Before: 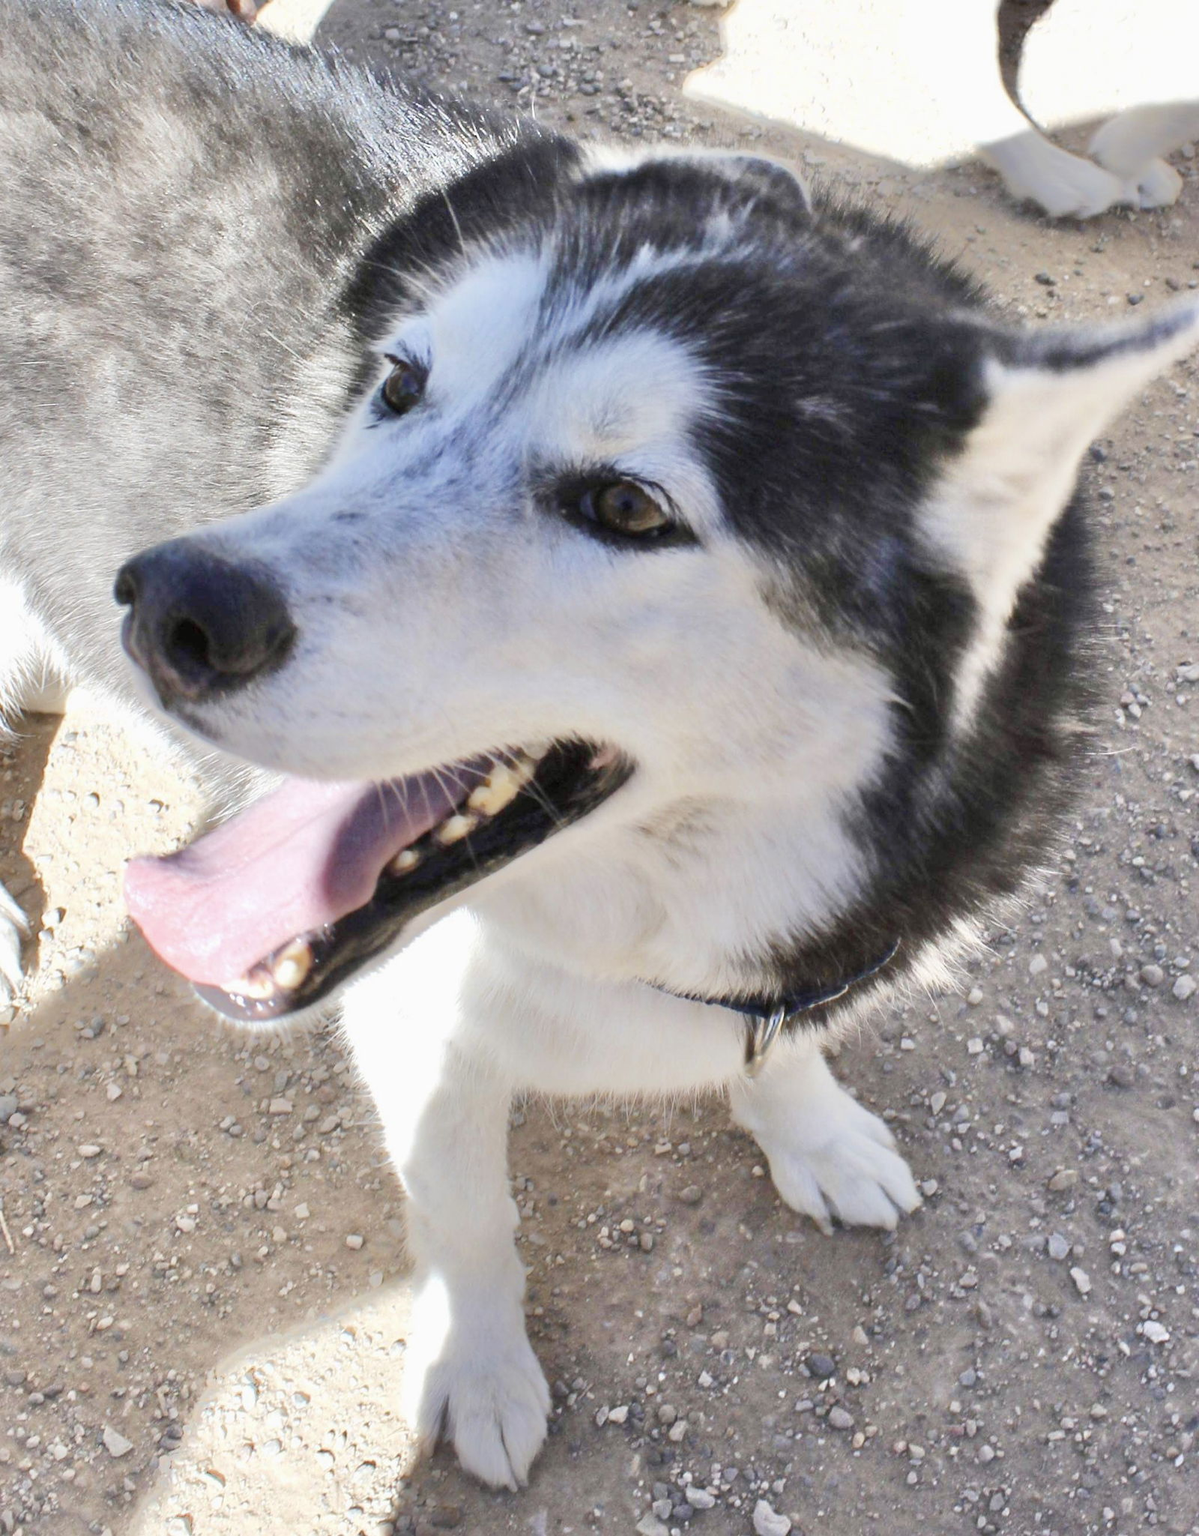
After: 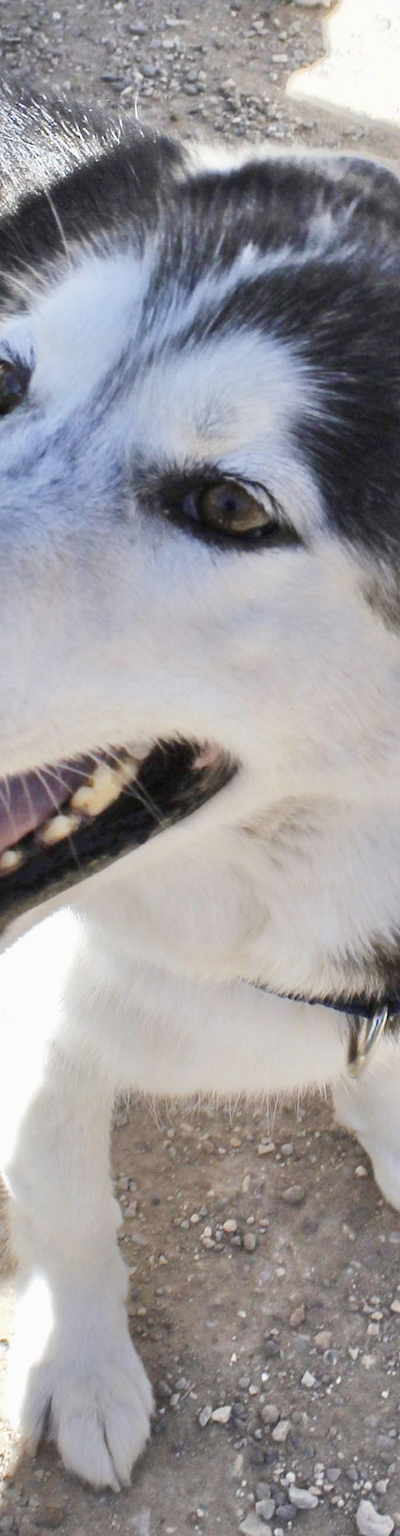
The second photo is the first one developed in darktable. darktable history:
contrast brightness saturation: saturation -0.053
crop: left 33.129%, right 33.467%
